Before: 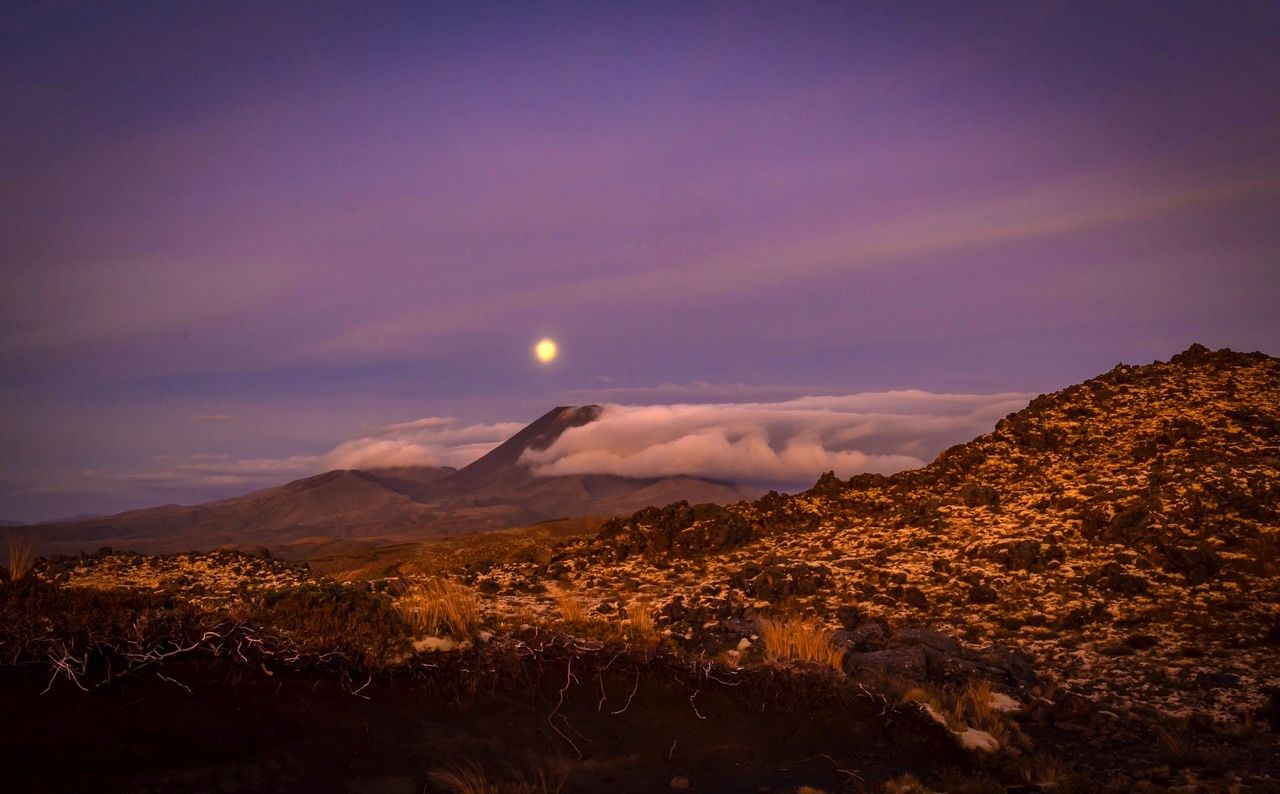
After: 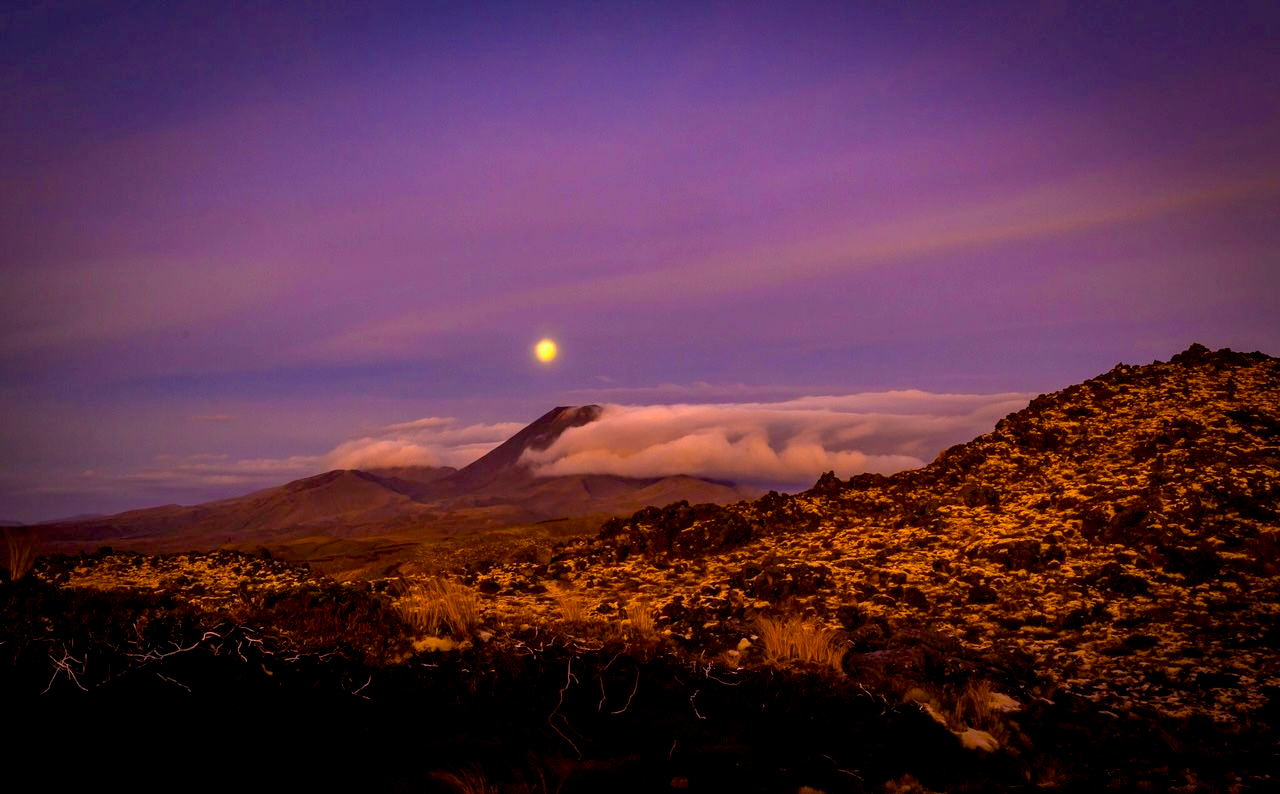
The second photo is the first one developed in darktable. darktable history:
color balance rgb: perceptual saturation grading › global saturation 30%, global vibrance 20%
exposure: black level correction 0.01, exposure 0.014 EV, compensate highlight preservation false
tone equalizer: on, module defaults
